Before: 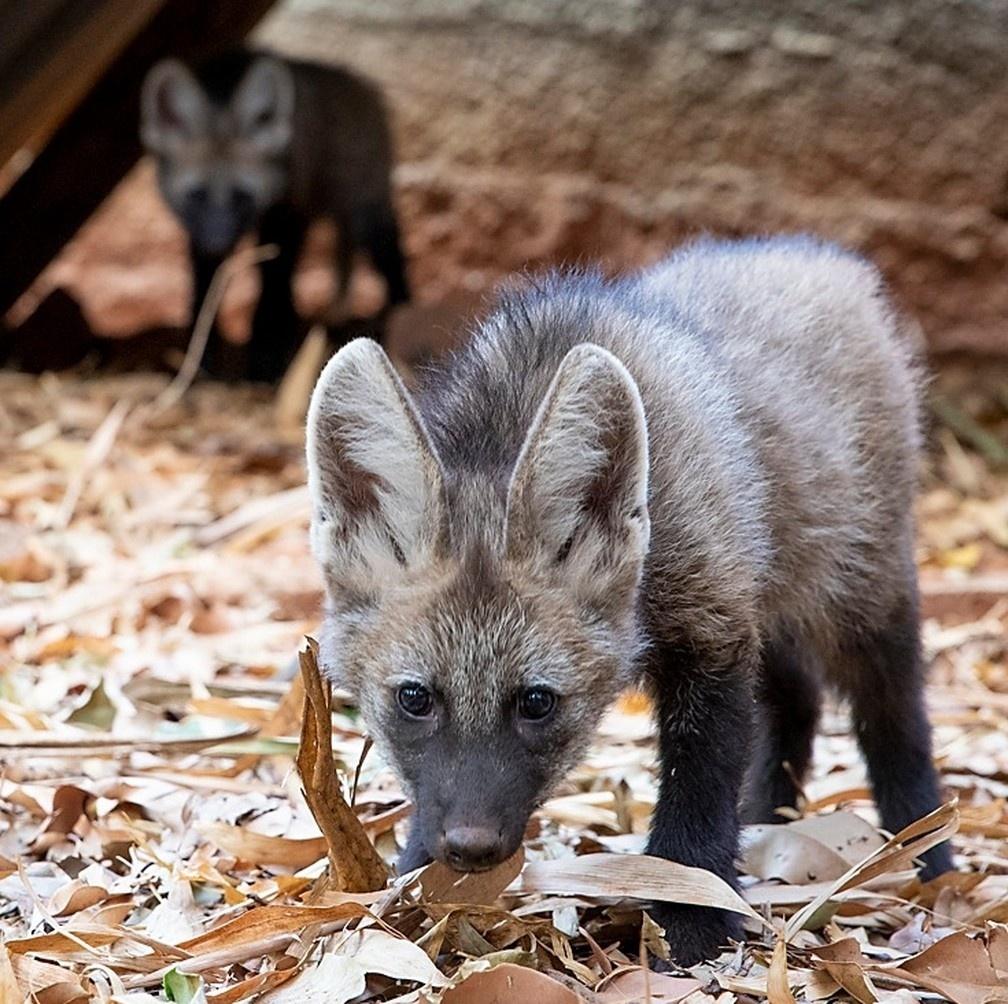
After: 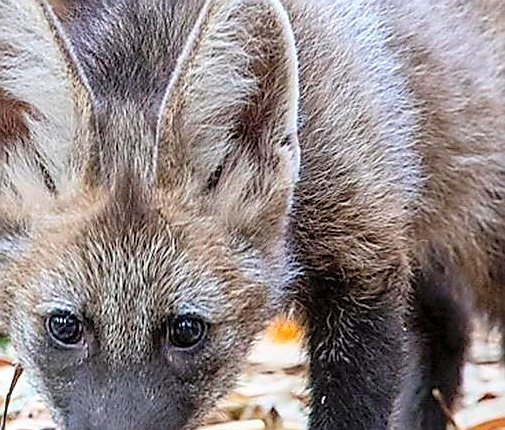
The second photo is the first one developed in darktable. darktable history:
local contrast: on, module defaults
crop: left 34.796%, top 37.12%, right 15.026%, bottom 20.005%
contrast brightness saturation: contrast 0.07, brightness 0.176, saturation 0.411
sharpen: radius 1.358, amount 1.258, threshold 0.822
